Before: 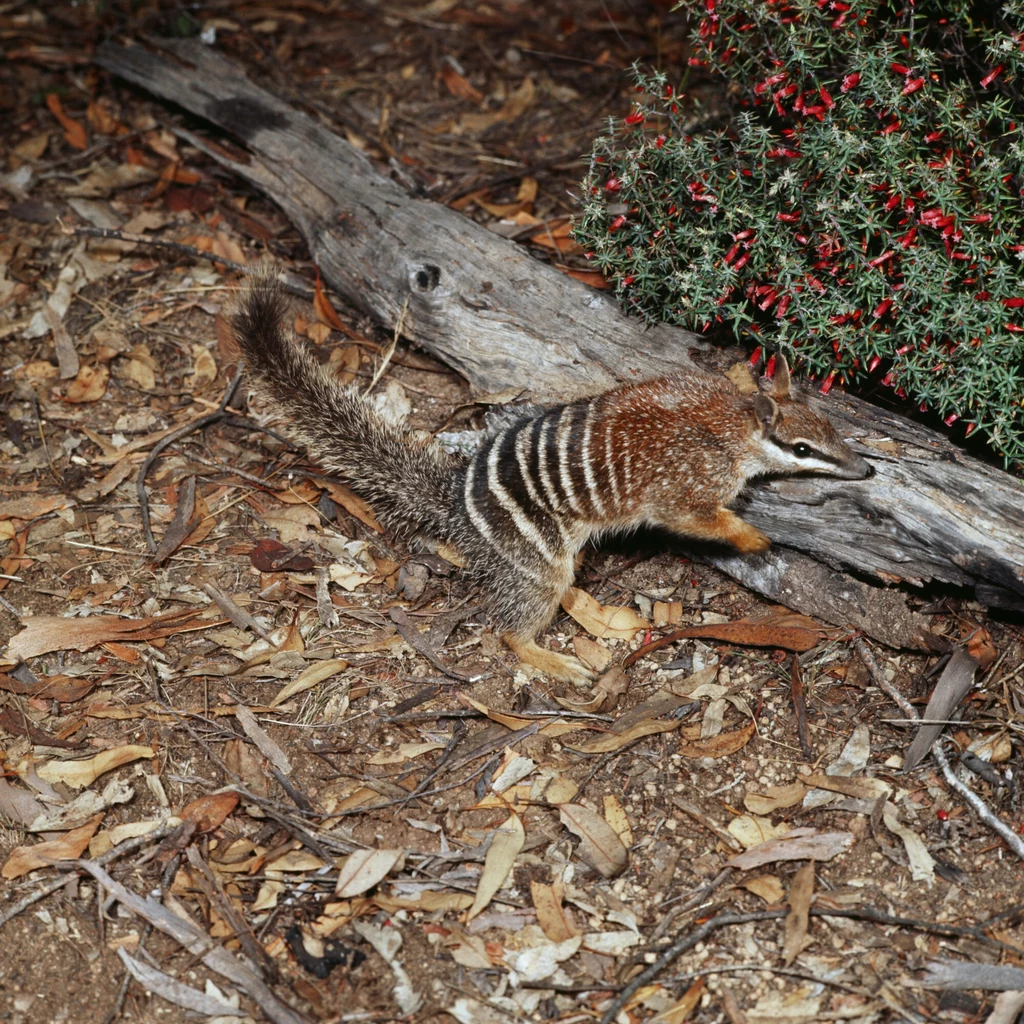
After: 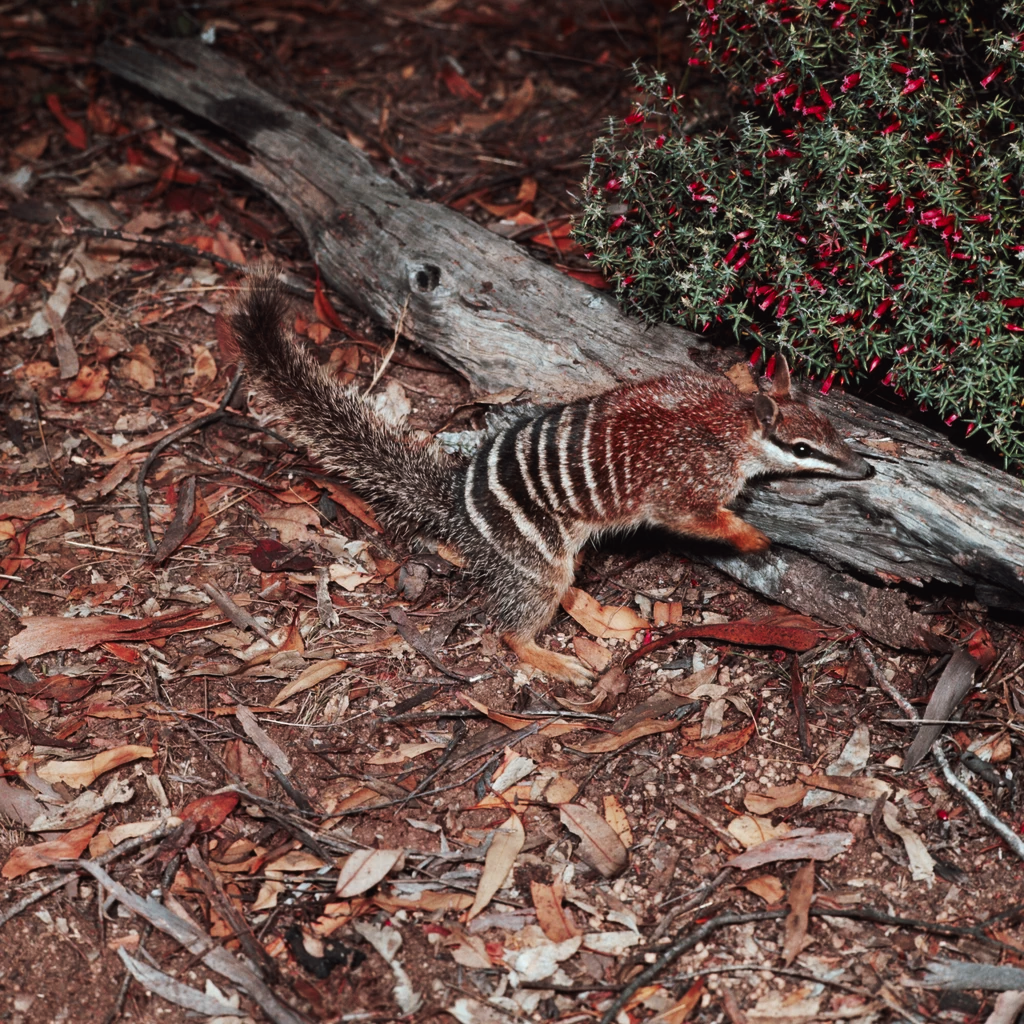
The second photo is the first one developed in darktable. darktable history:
tone curve: curves: ch0 [(0, 0) (0.003, 0.006) (0.011, 0.01) (0.025, 0.017) (0.044, 0.029) (0.069, 0.043) (0.1, 0.064) (0.136, 0.091) (0.177, 0.128) (0.224, 0.162) (0.277, 0.206) (0.335, 0.258) (0.399, 0.324) (0.468, 0.404) (0.543, 0.499) (0.623, 0.595) (0.709, 0.693) (0.801, 0.786) (0.898, 0.883) (1, 1)], preserve colors none
color look up table: target L [94.2, 92.72, 92.44, 85.39, 81.03, 80.41, 71.25, 58.98, 54.61, 44.62, 41.17, 4.481, 200.19, 69.71, 61.88, 55.81, 53.85, 53.64, 45.49, 41.65, 39.99, 36.11, 25.02, 21.4, 6.842, 85.98, 79.41, 68.22, 67.07, 55.43, 49.18, 56.02, 51.09, 49.98, 48.07, 35.98, 49.3, 42.55, 24.44, 32.09, 24.85, 9.863, 3.747, 80.06, 77.87, 62.85, 61.38, 51.47, 35.63], target a [-7.074, -19.05, -26.64, 8.848, -42.24, -39.65, -29.98, 1.534, -5.164, -24.45, 3.644, -0.939, 0, 36.71, 58.57, 63.27, 66.52, 66.93, 26.39, 54.08, 38.8, 51.47, 30.05, 37.47, 22.03, -0.342, -0.491, 48, 42.79, 70.27, 64.42, -10.7, 64.55, 11.95, 19.6, 53.85, -3.229, 5.847, 40.93, 2.952, -6.969, 26.22, 14.26, -35.76, -41.58, -8.55, -19.81, -21.31, -8.094], target b [81.32, 59.04, 4.448, 38.41, 20.48, 65.22, 9.674, 46.6, 12.79, 22.28, 28.97, 1.365, 0, 11.36, 60.33, 24.04, 62.29, 36.39, 11.74, 14.45, 43.22, 45.53, 7.939, 28.08, 10.17, -0.122, -21.35, -14.14, -35.1, -18.59, -49.19, -36.51, -7.165, -49.79, -17.14, -32.47, -40.14, -46.26, -58.35, -34.46, -22.45, -49.16, -18.8, -20.76, -11.48, -8.125, -28.4, -12.33, -0.122], num patches 49
